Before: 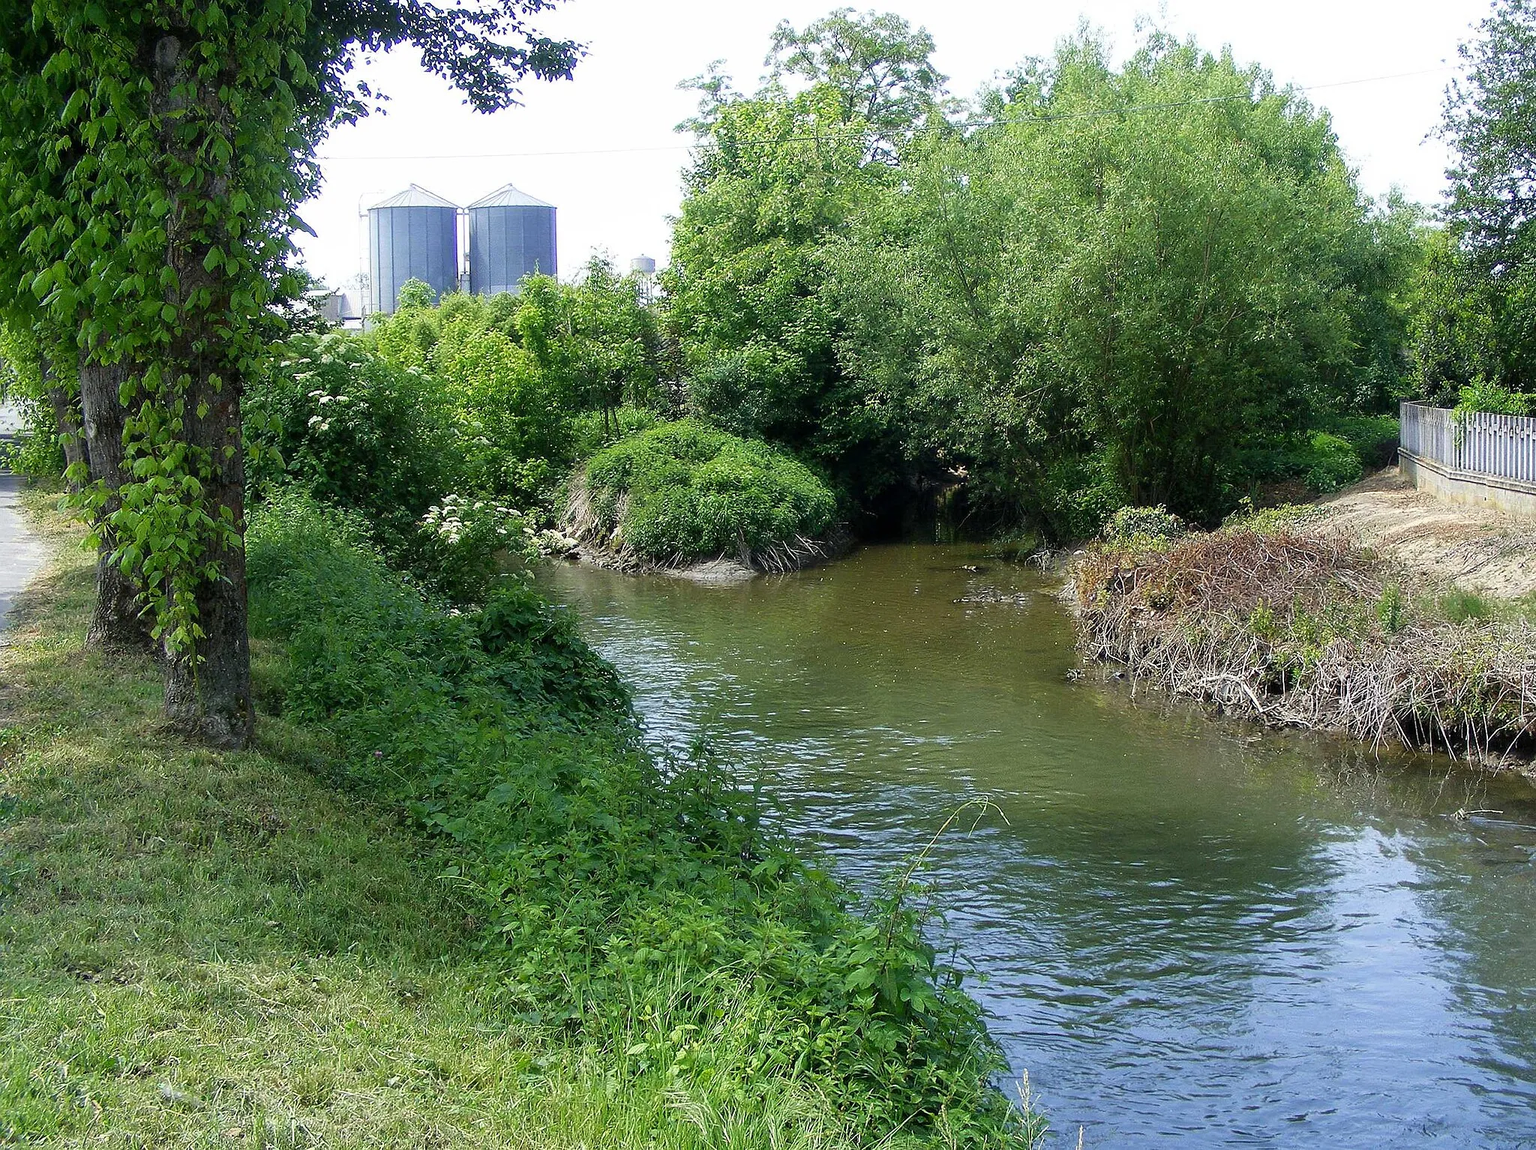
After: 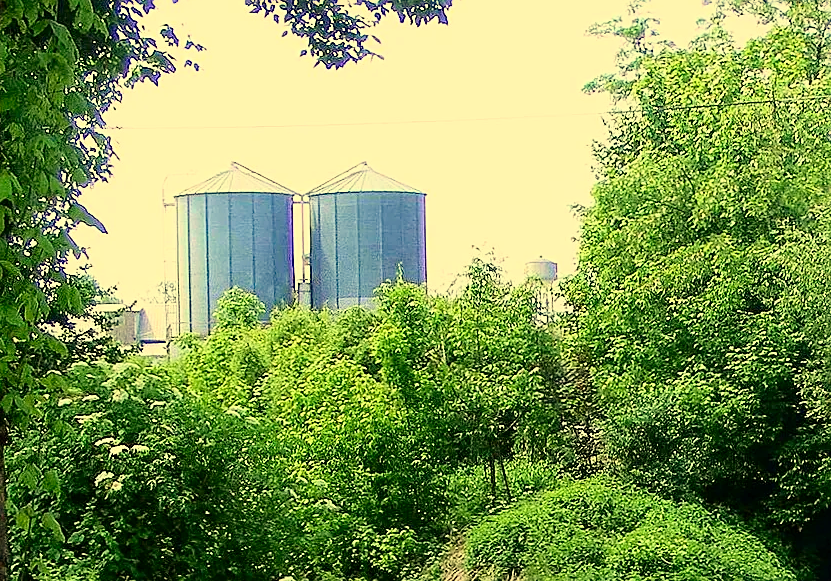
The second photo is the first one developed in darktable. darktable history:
white balance: red 1.08, blue 0.791
haze removal: strength 0.29, distance 0.25, compatibility mode true, adaptive false
crop: left 15.452%, top 5.459%, right 43.956%, bottom 56.62%
sharpen: on, module defaults
tone curve: curves: ch0 [(0, 0) (0.091, 0.077) (0.389, 0.458) (0.745, 0.82) (0.856, 0.899) (0.92, 0.938) (1, 0.973)]; ch1 [(0, 0) (0.437, 0.404) (0.5, 0.5) (0.529, 0.55) (0.58, 0.6) (0.616, 0.649) (1, 1)]; ch2 [(0, 0) (0.442, 0.415) (0.5, 0.5) (0.535, 0.557) (0.585, 0.62) (1, 1)], color space Lab, independent channels, preserve colors none
